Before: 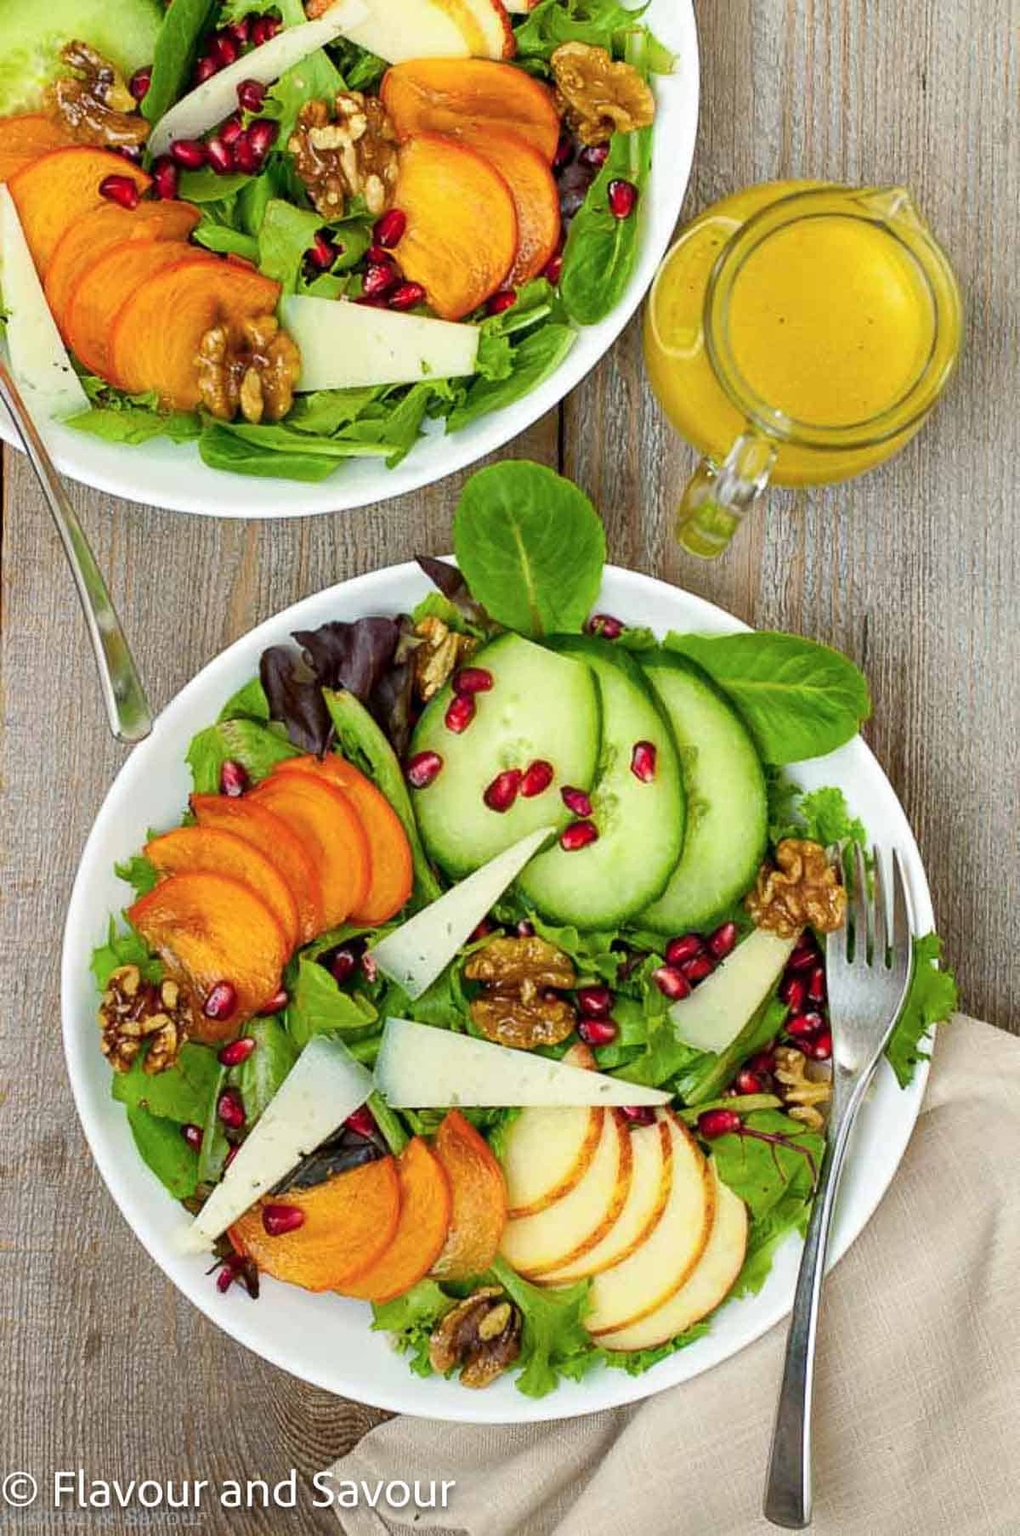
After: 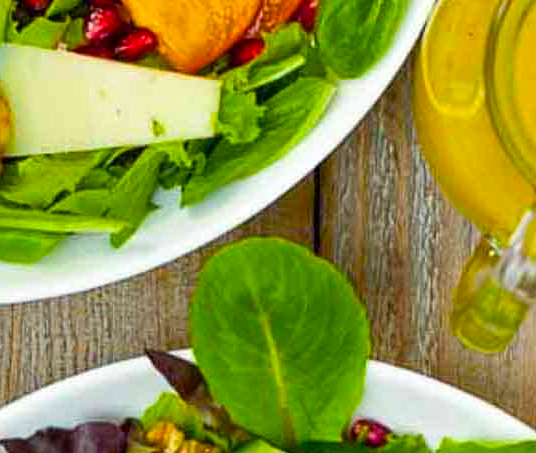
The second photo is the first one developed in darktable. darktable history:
color balance rgb: linear chroma grading › global chroma 15%, perceptual saturation grading › global saturation 30%
crop: left 28.64%, top 16.832%, right 26.637%, bottom 58.055%
